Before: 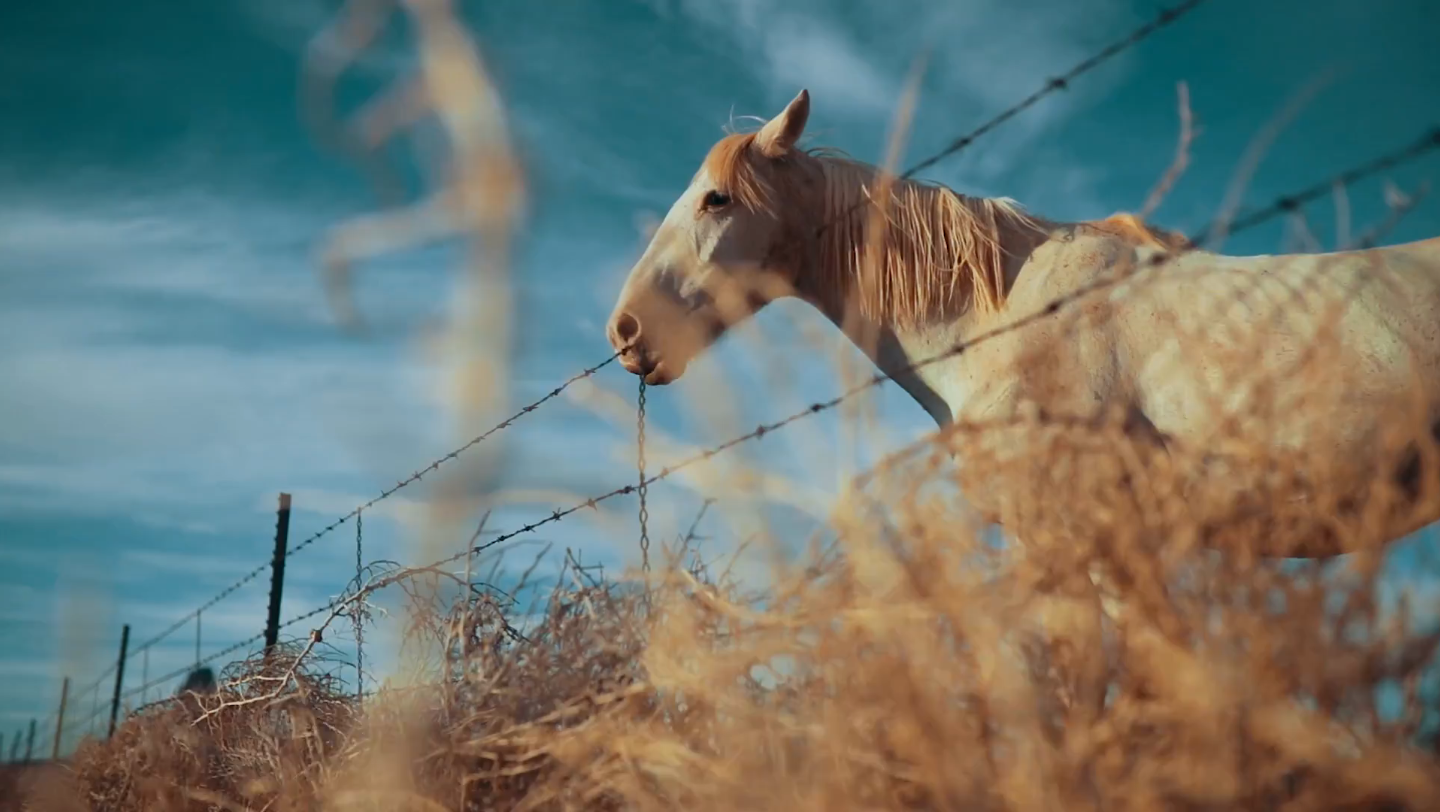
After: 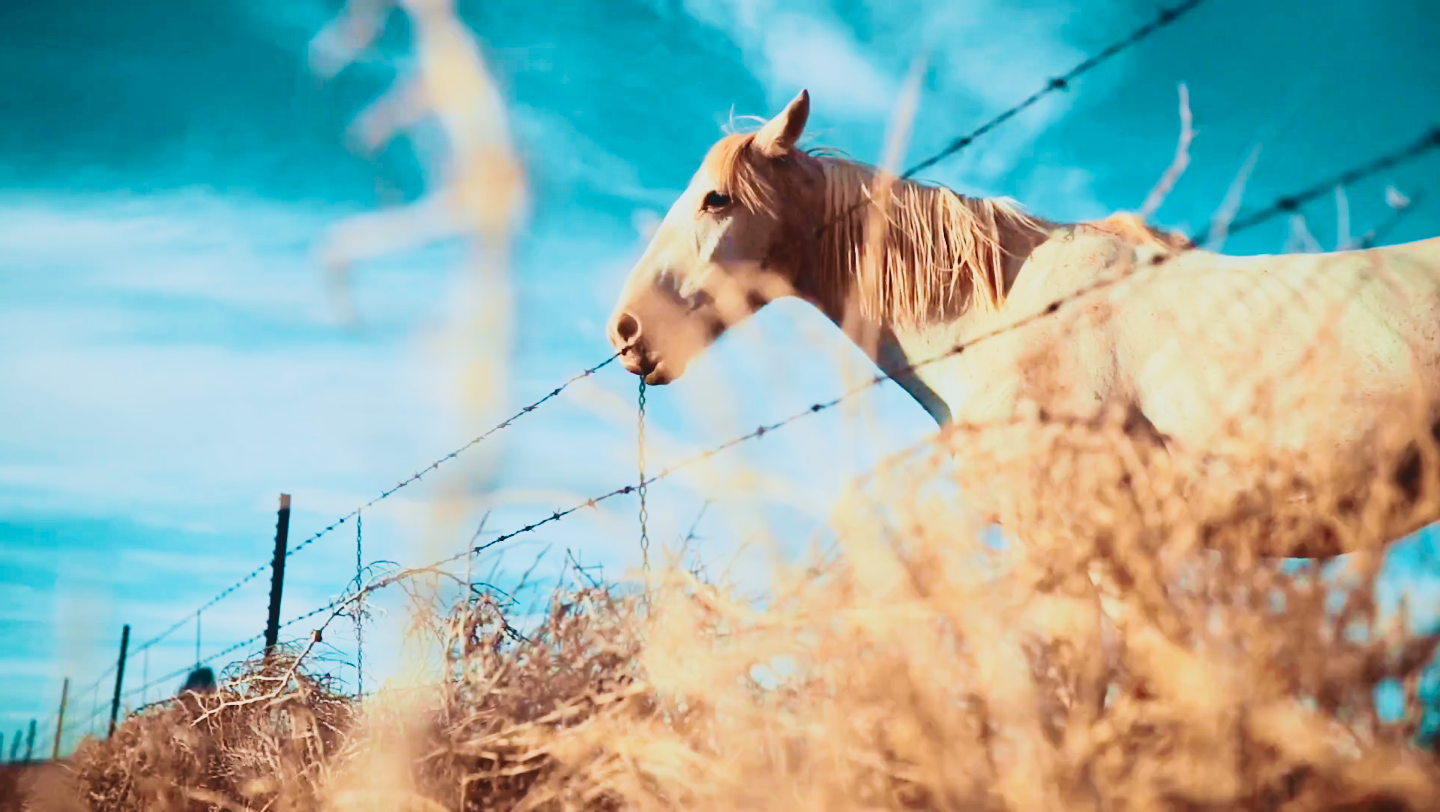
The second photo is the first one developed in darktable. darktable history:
sigmoid: contrast 1.69, skew -0.23, preserve hue 0%, red attenuation 0.1, red rotation 0.035, green attenuation 0.1, green rotation -0.017, blue attenuation 0.15, blue rotation -0.052, base primaries Rec2020
exposure: exposure 1.16 EV, compensate exposure bias true, compensate highlight preservation false
tone curve: curves: ch0 [(0, 0.084) (0.155, 0.169) (0.46, 0.466) (0.751, 0.788) (1, 0.961)]; ch1 [(0, 0) (0.43, 0.408) (0.476, 0.469) (0.505, 0.503) (0.553, 0.563) (0.592, 0.581) (0.631, 0.625) (1, 1)]; ch2 [(0, 0) (0.505, 0.495) (0.55, 0.557) (0.583, 0.573) (1, 1)], color space Lab, independent channels, preserve colors none
velvia: strength 30%
